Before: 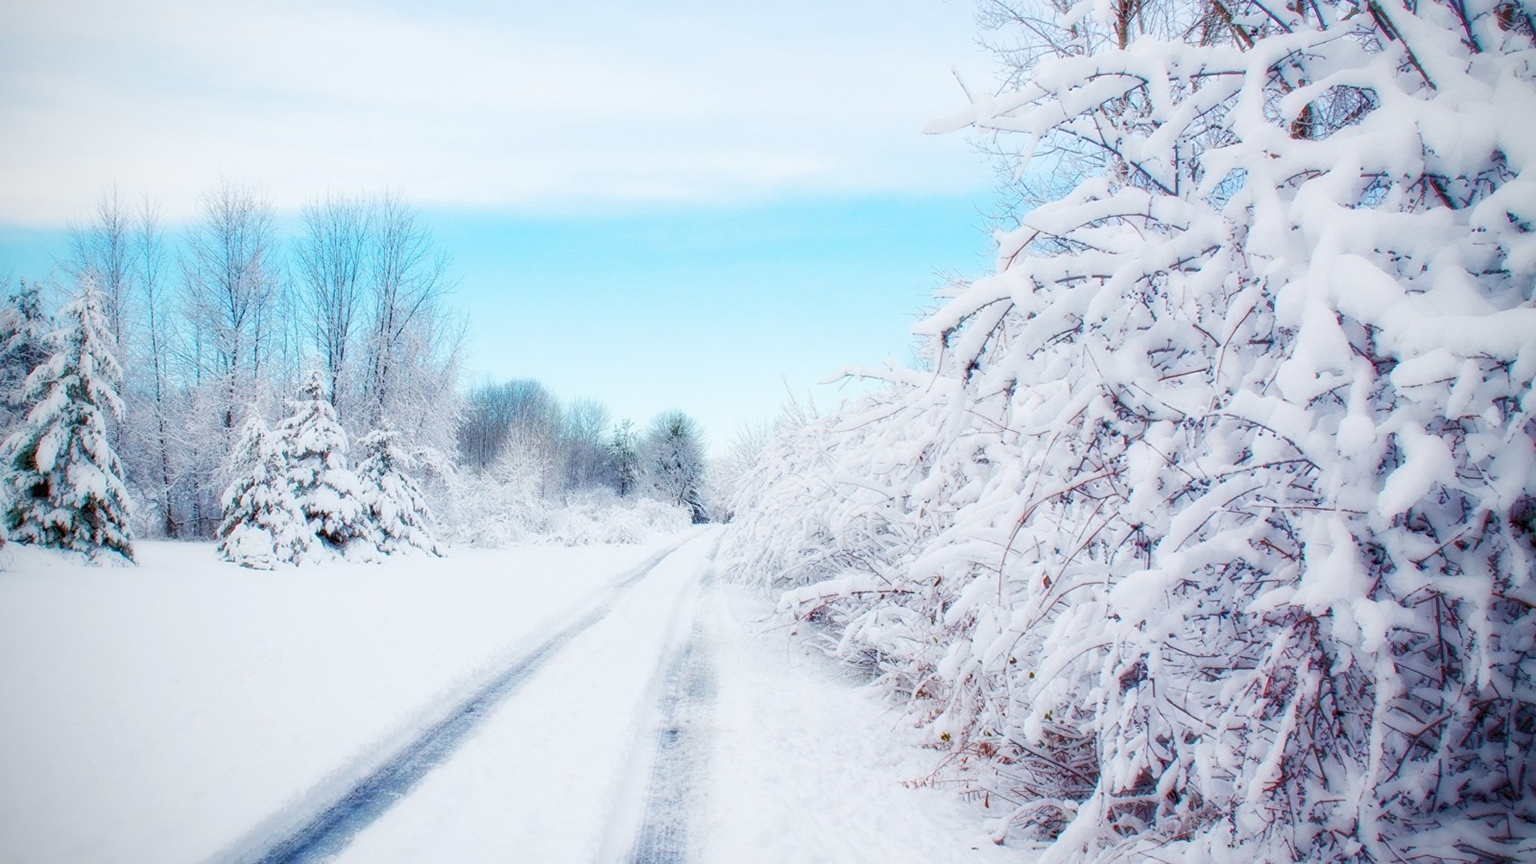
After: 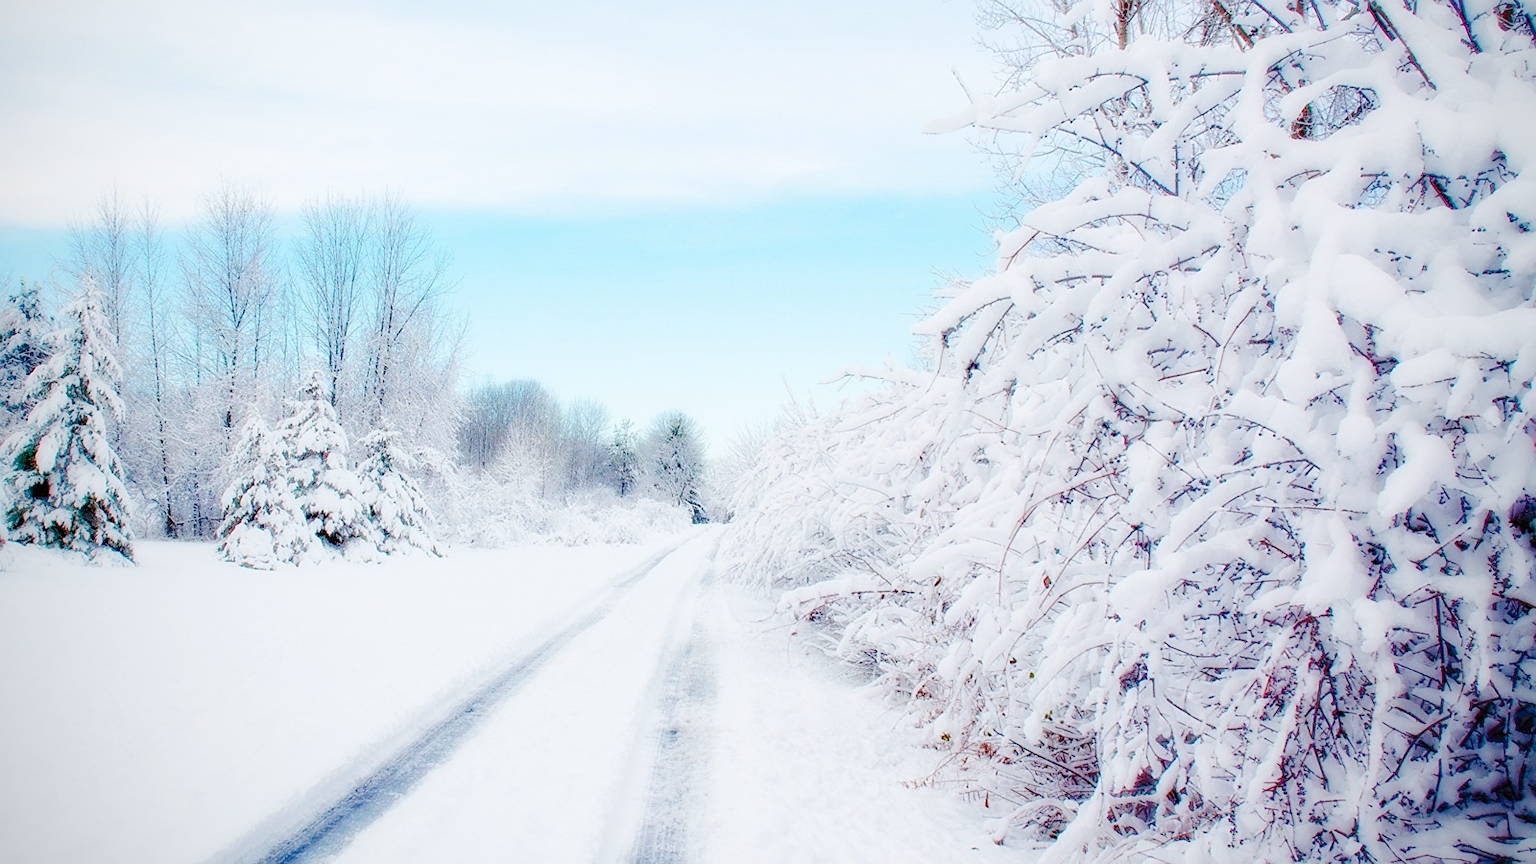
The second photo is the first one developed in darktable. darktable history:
sharpen: radius 1, threshold 1
tone curve: curves: ch0 [(0, 0) (0.003, 0.013) (0.011, 0.012) (0.025, 0.011) (0.044, 0.016) (0.069, 0.029) (0.1, 0.045) (0.136, 0.074) (0.177, 0.123) (0.224, 0.207) (0.277, 0.313) (0.335, 0.414) (0.399, 0.509) (0.468, 0.599) (0.543, 0.663) (0.623, 0.728) (0.709, 0.79) (0.801, 0.854) (0.898, 0.925) (1, 1)], preserve colors none
